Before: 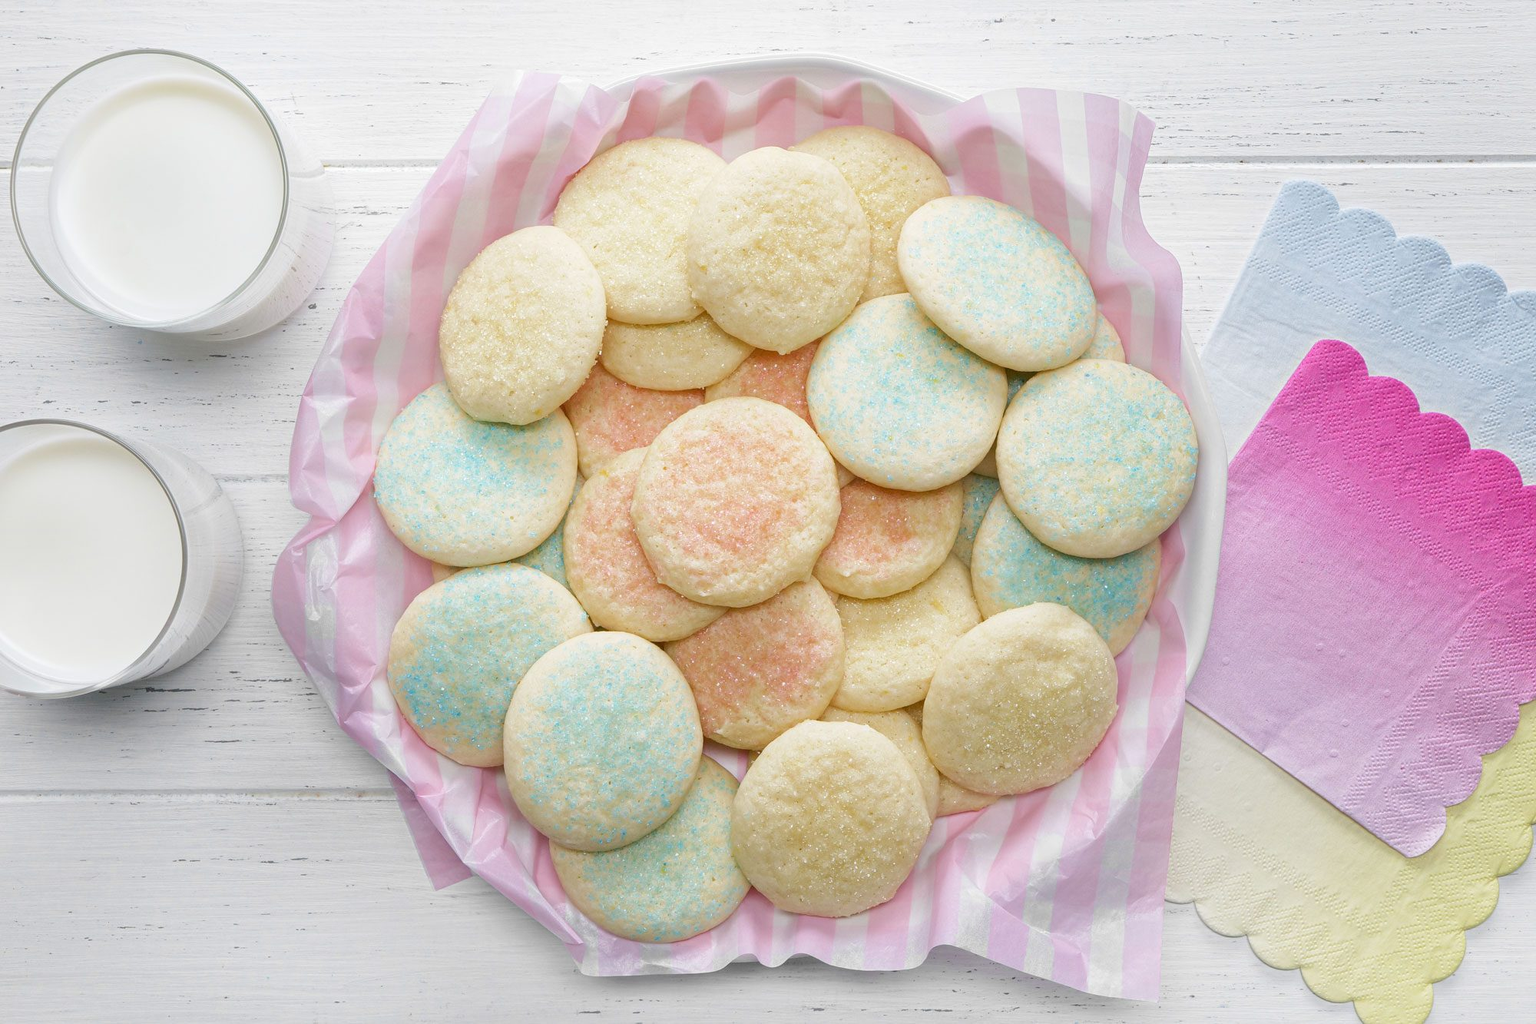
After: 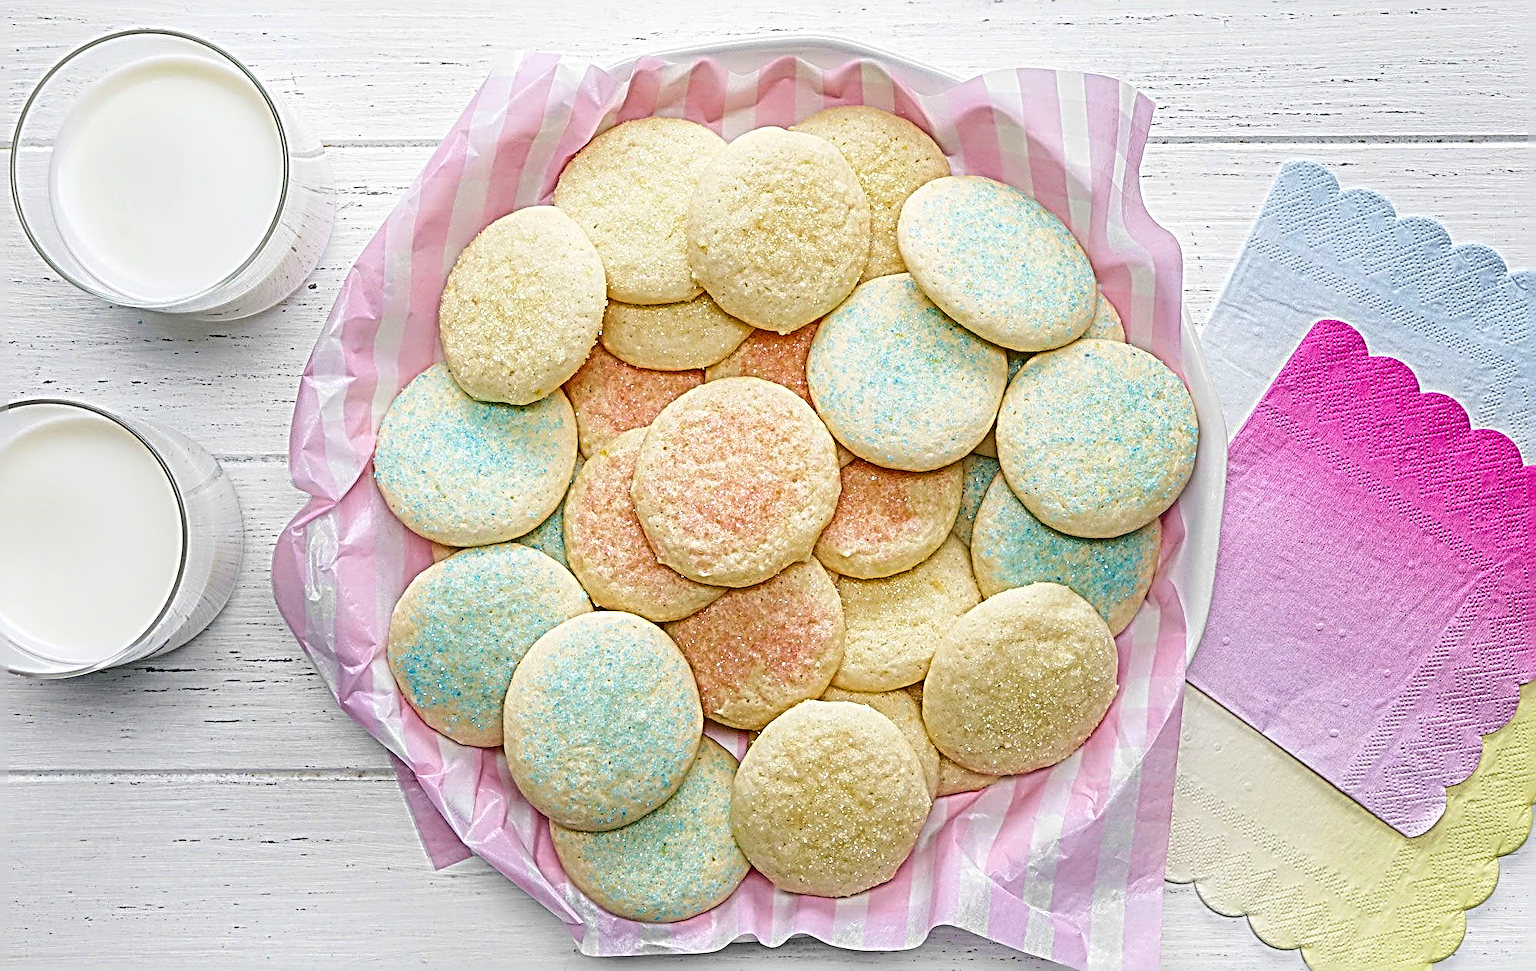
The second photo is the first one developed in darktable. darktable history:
local contrast: on, module defaults
sharpen: radius 4.038, amount 1.994
contrast brightness saturation: contrast 0.091, saturation 0.275
crop and rotate: top 2.023%, bottom 3.047%
